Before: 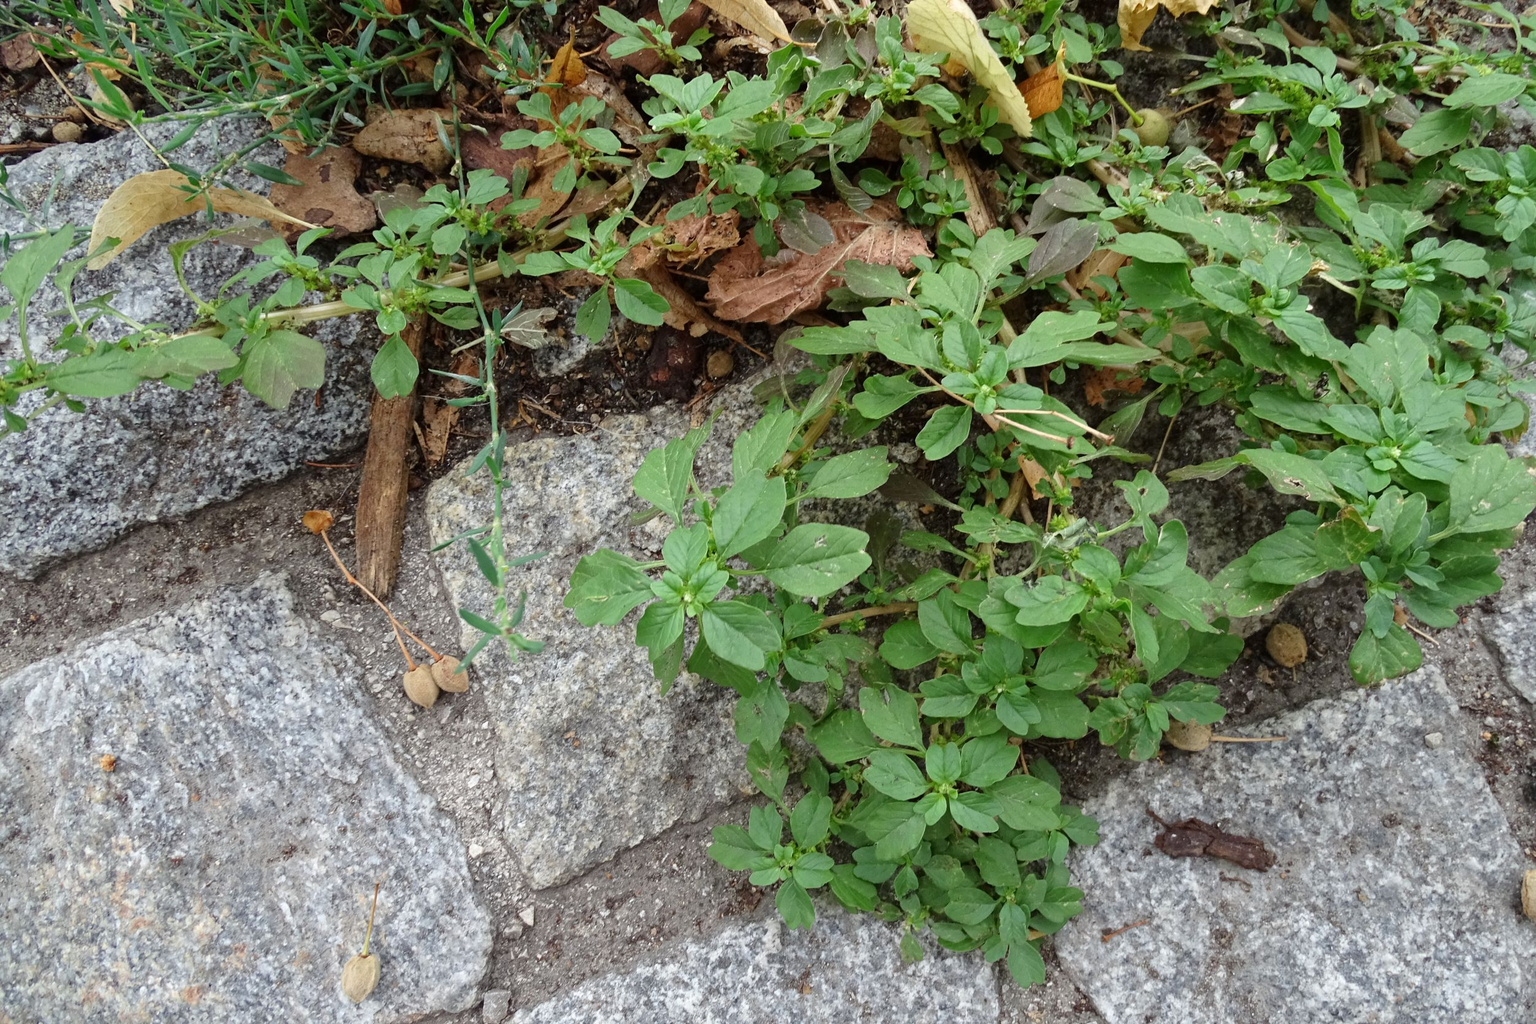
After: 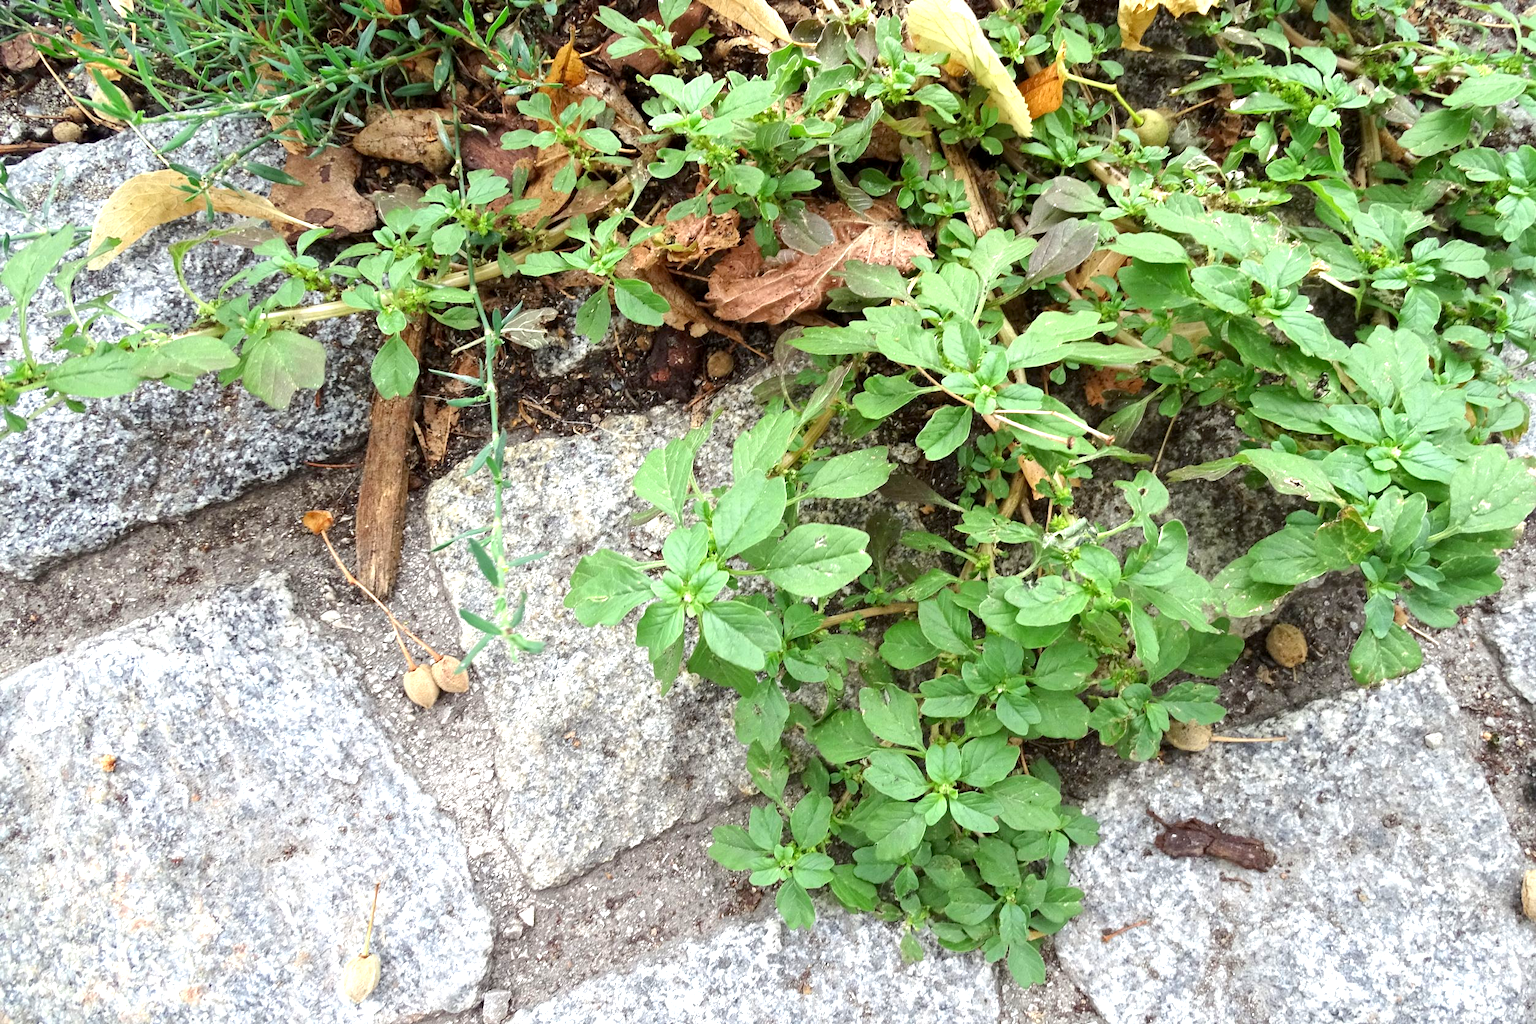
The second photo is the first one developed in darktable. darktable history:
exposure: black level correction 0.001, exposure 1 EV, compensate highlight preservation false
tone equalizer: on, module defaults
